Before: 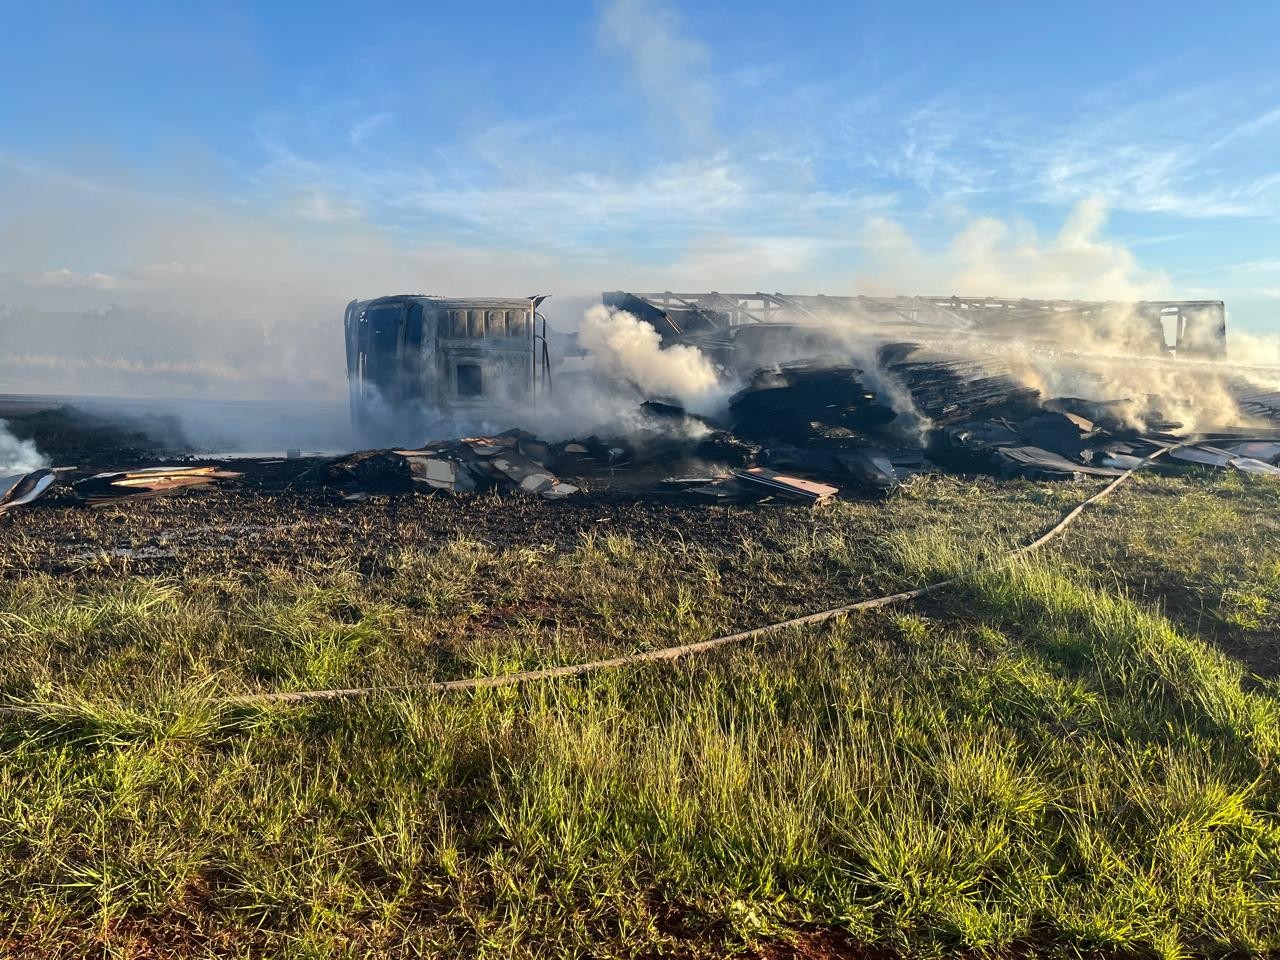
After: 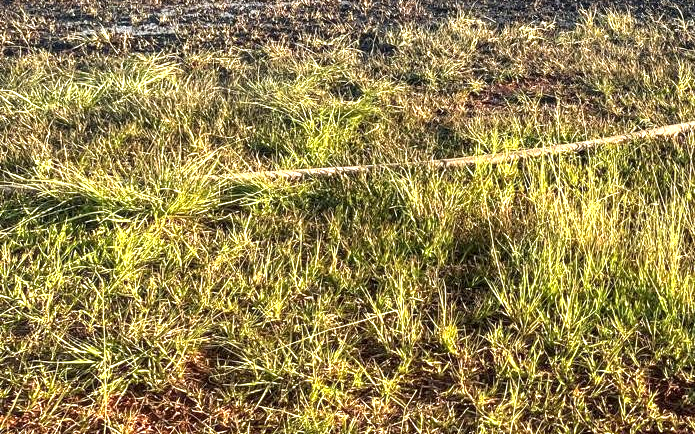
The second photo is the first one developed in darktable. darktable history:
crop and rotate: top 54.502%, right 45.682%, bottom 0.232%
exposure: black level correction 0, exposure 1.186 EV, compensate highlight preservation false
local contrast: detail 130%
